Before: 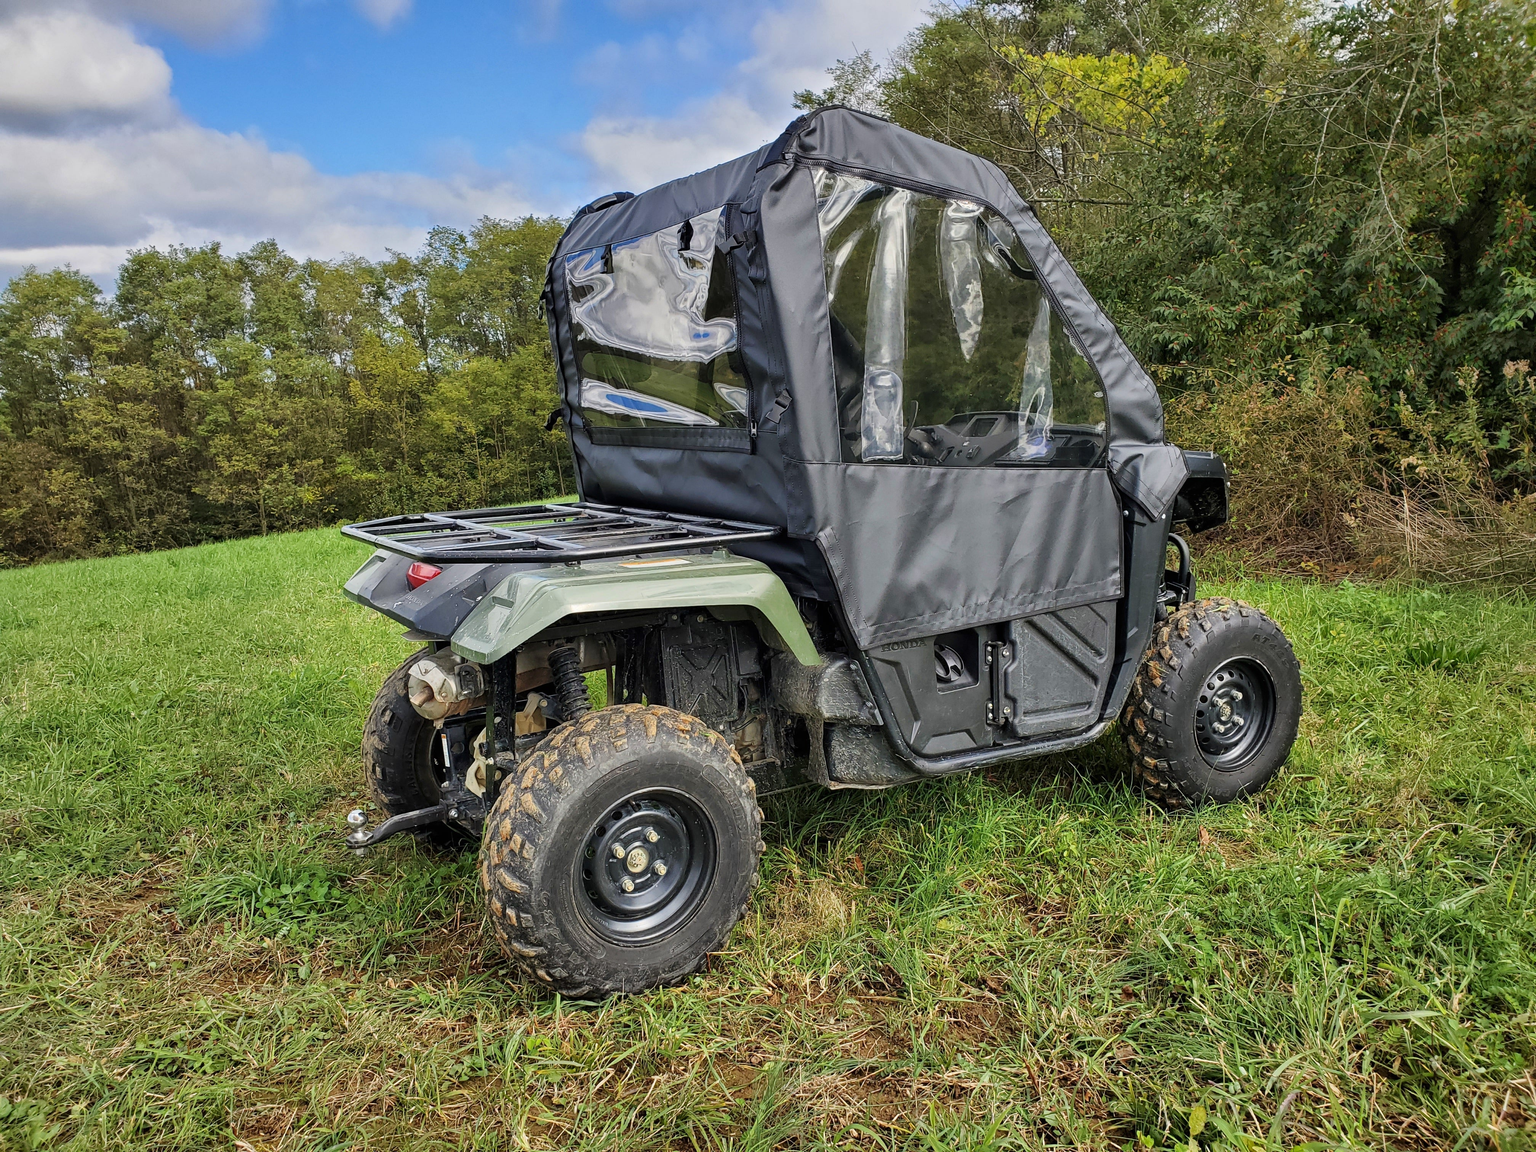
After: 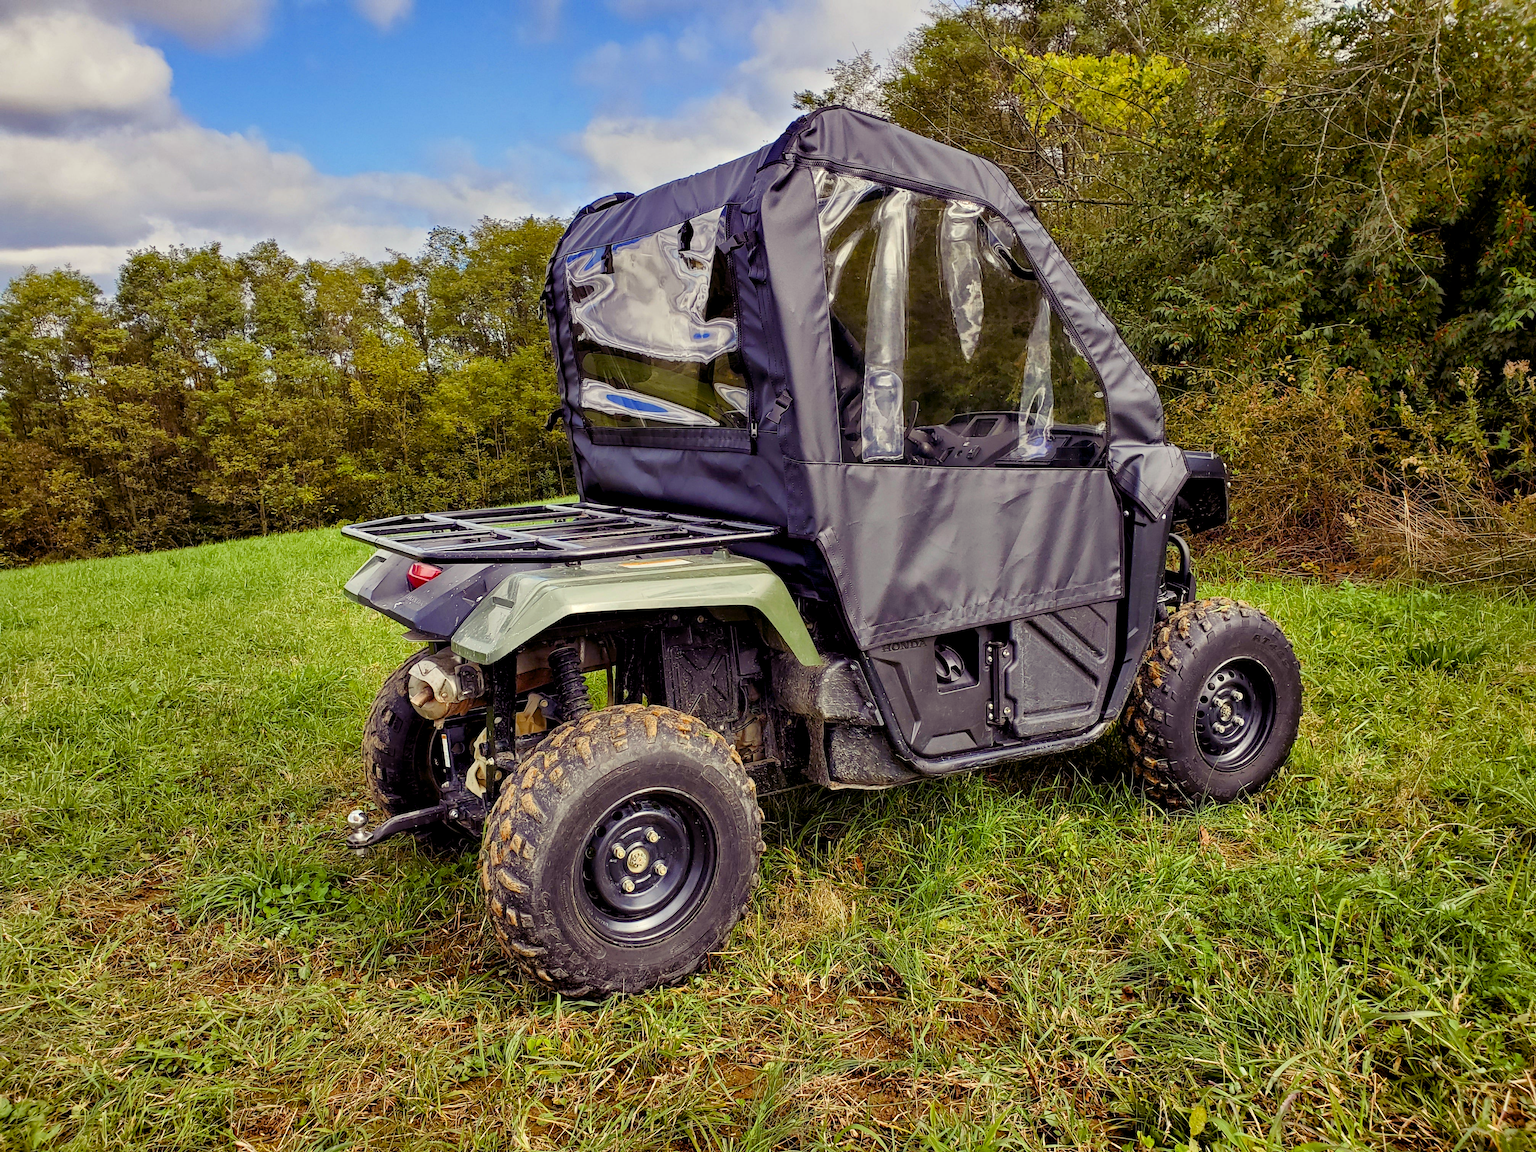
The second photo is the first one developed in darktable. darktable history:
color balance rgb: shadows lift › luminance -21.66%, shadows lift › chroma 8.98%, shadows lift › hue 283.37°, power › chroma 1.05%, power › hue 25.59°, highlights gain › luminance 6.08%, highlights gain › chroma 2.55%, highlights gain › hue 90°, global offset › luminance -0.87%, perceptual saturation grading › global saturation 25%, perceptual saturation grading › highlights -28.39%, perceptual saturation grading › shadows 33.98%
white balance: emerald 1
